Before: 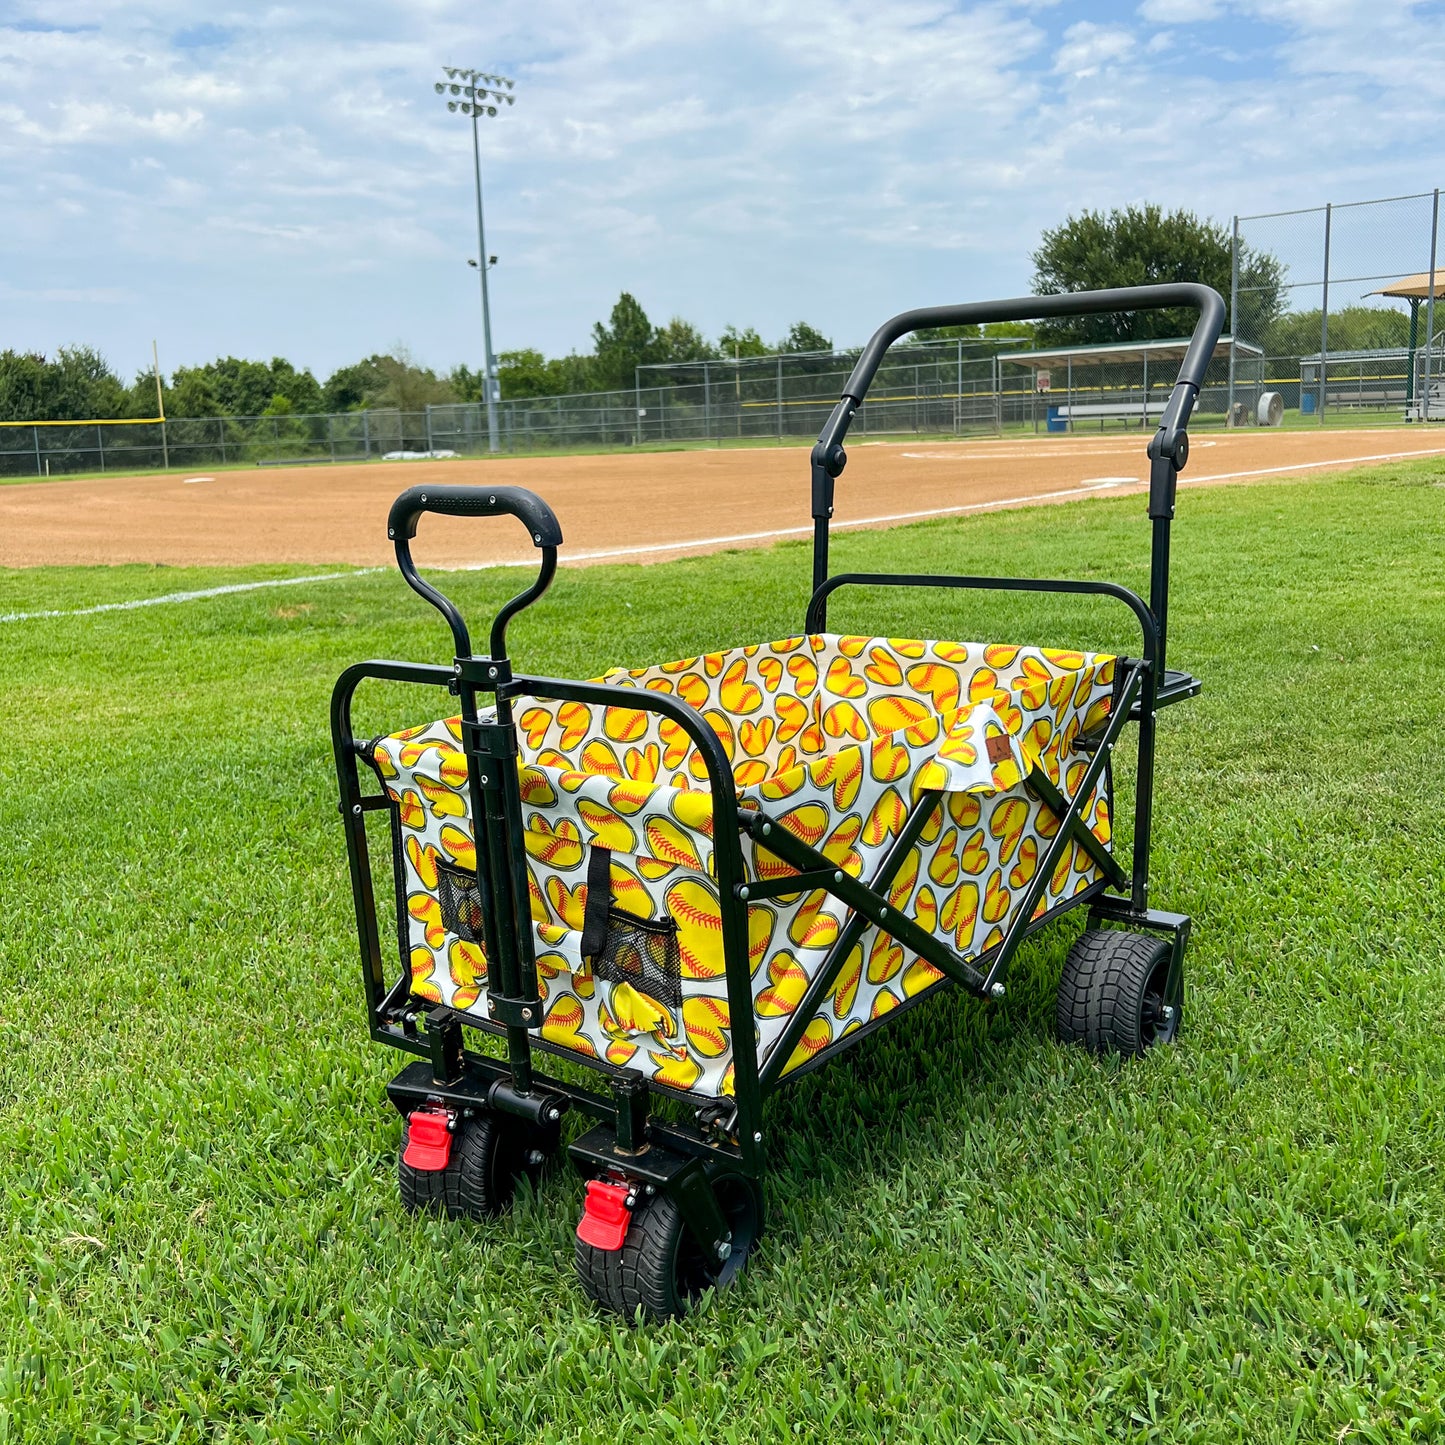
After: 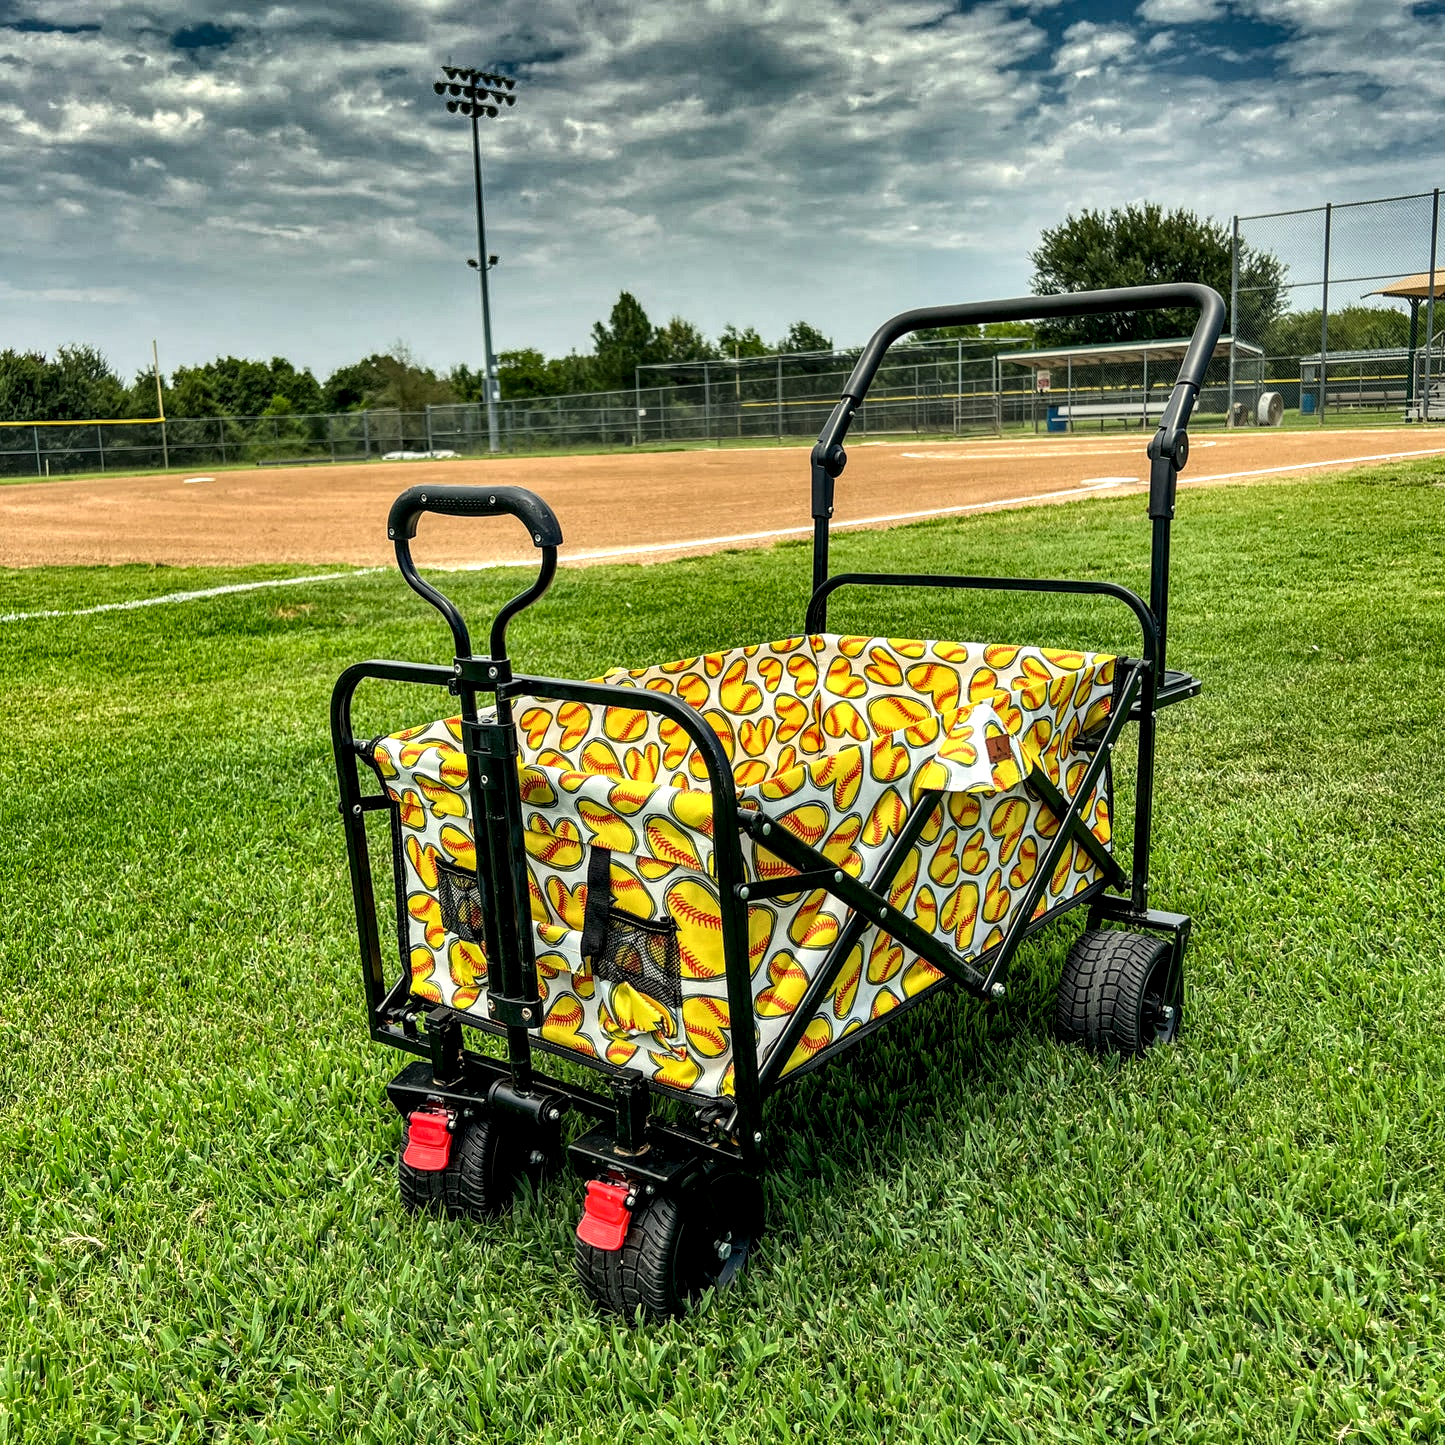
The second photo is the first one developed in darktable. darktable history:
shadows and highlights: shadows 20.91, highlights -82.73, soften with gaussian
local contrast: highlights 79%, shadows 56%, detail 175%, midtone range 0.428
white balance: red 1.029, blue 0.92
